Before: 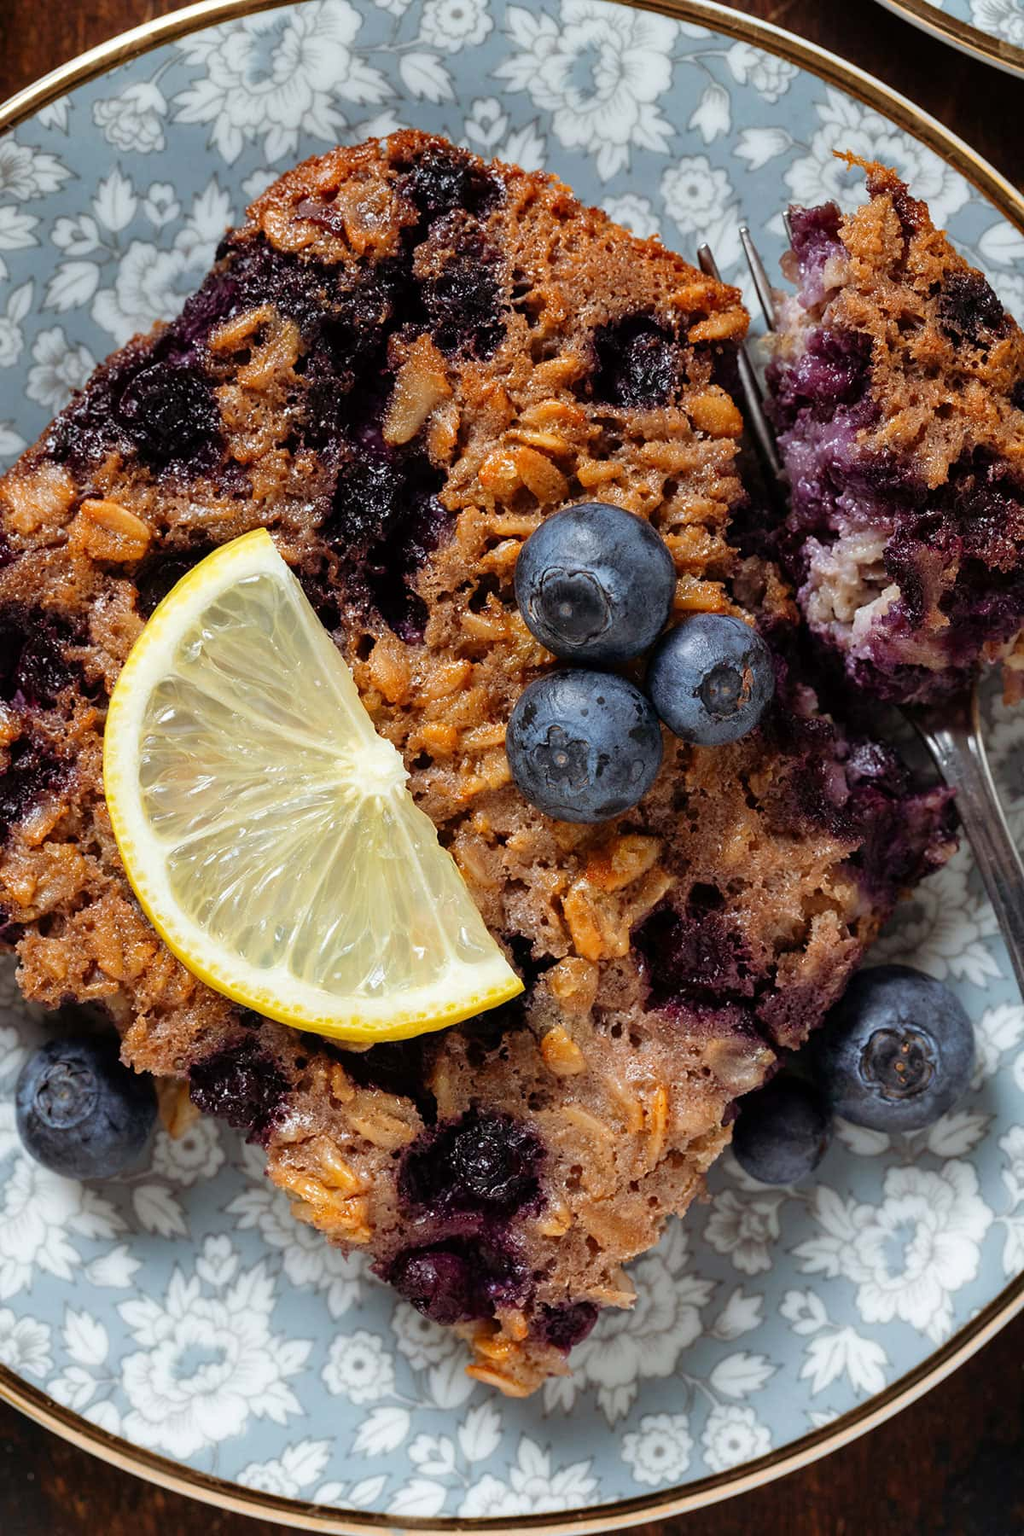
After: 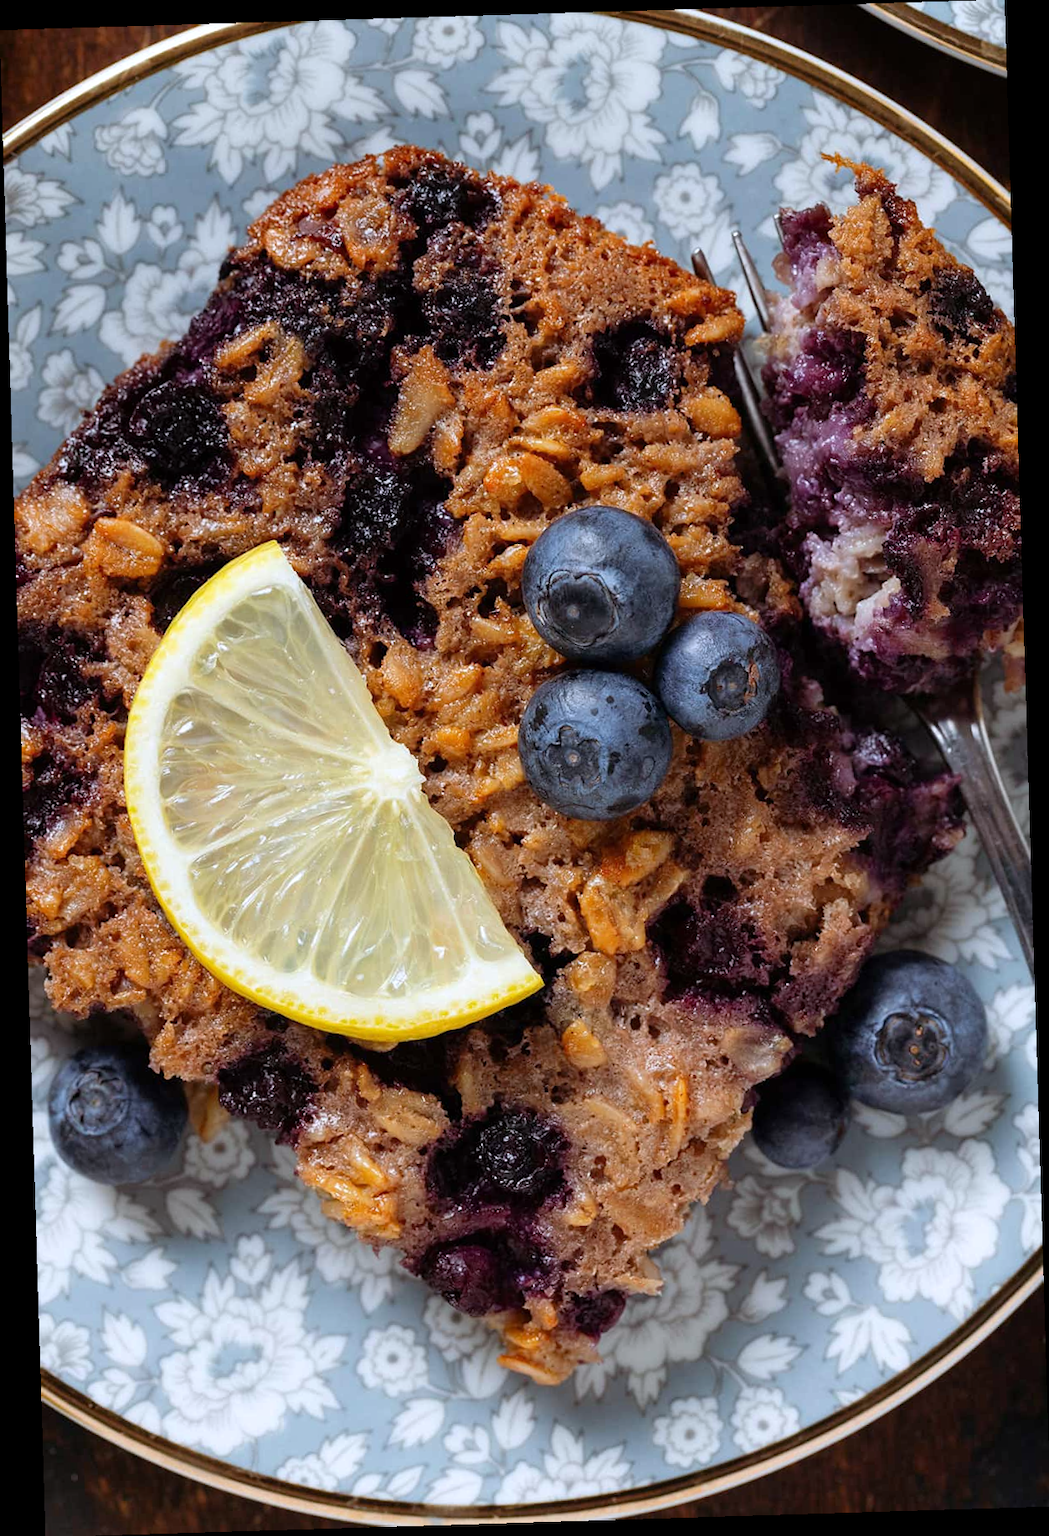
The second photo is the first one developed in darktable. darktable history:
rotate and perspective: rotation -1.75°, automatic cropping off
white balance: red 0.984, blue 1.059
tone equalizer: on, module defaults
